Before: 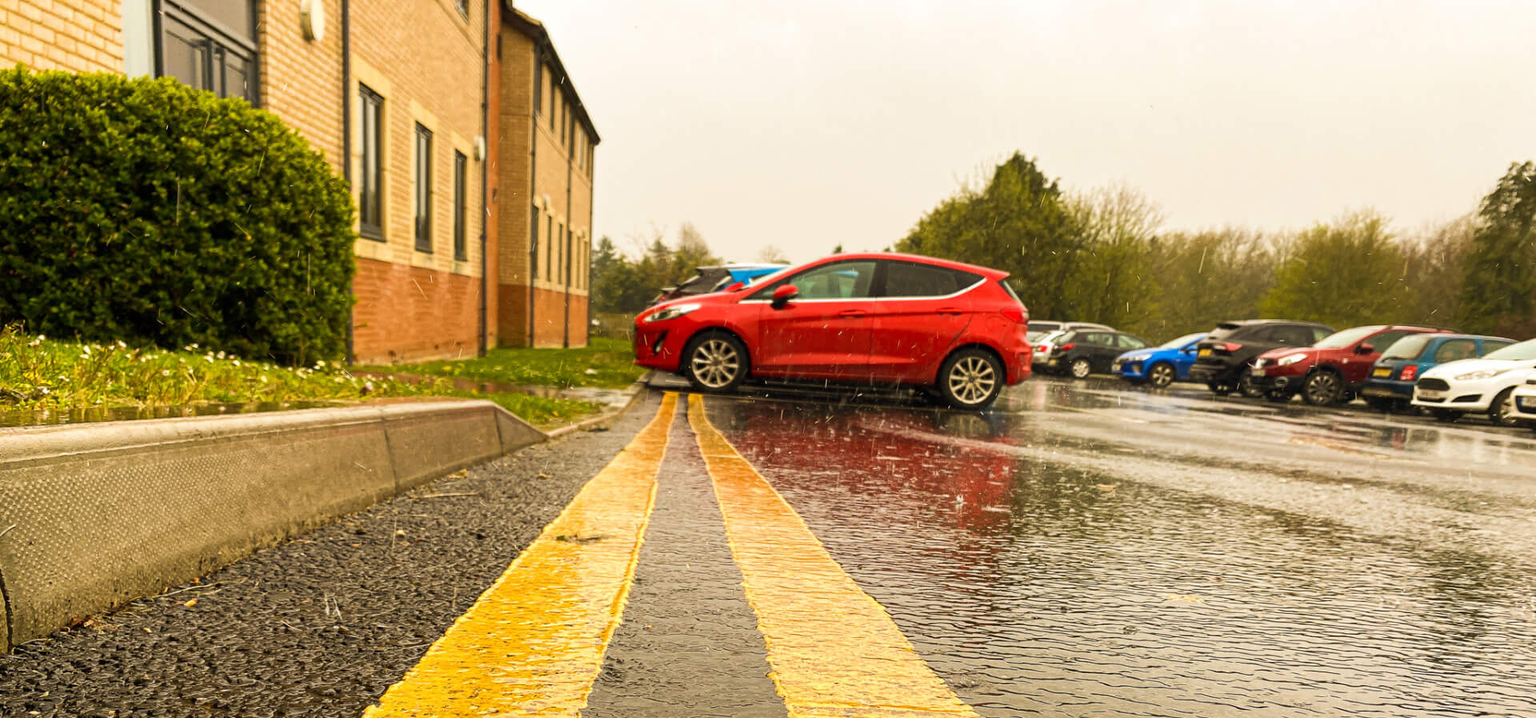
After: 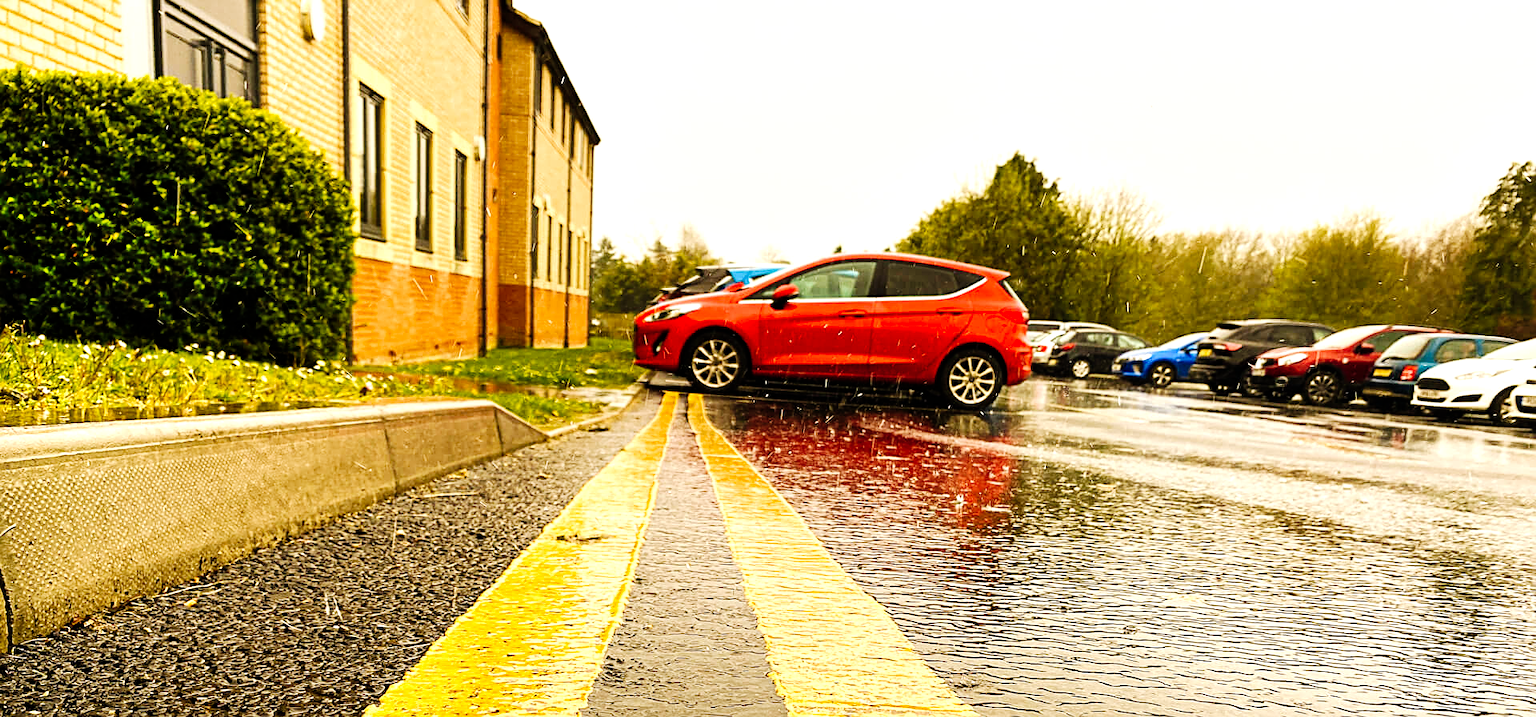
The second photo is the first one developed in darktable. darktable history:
sharpen: on, module defaults
tone curve: curves: ch0 [(0, 0) (0.003, 0) (0.011, 0.001) (0.025, 0.003) (0.044, 0.005) (0.069, 0.011) (0.1, 0.021) (0.136, 0.035) (0.177, 0.079) (0.224, 0.134) (0.277, 0.219) (0.335, 0.315) (0.399, 0.42) (0.468, 0.529) (0.543, 0.636) (0.623, 0.727) (0.709, 0.805) (0.801, 0.88) (0.898, 0.957) (1, 1)], preserve colors none
shadows and highlights: radius 47.07, white point adjustment 6.68, compress 79.4%, soften with gaussian
